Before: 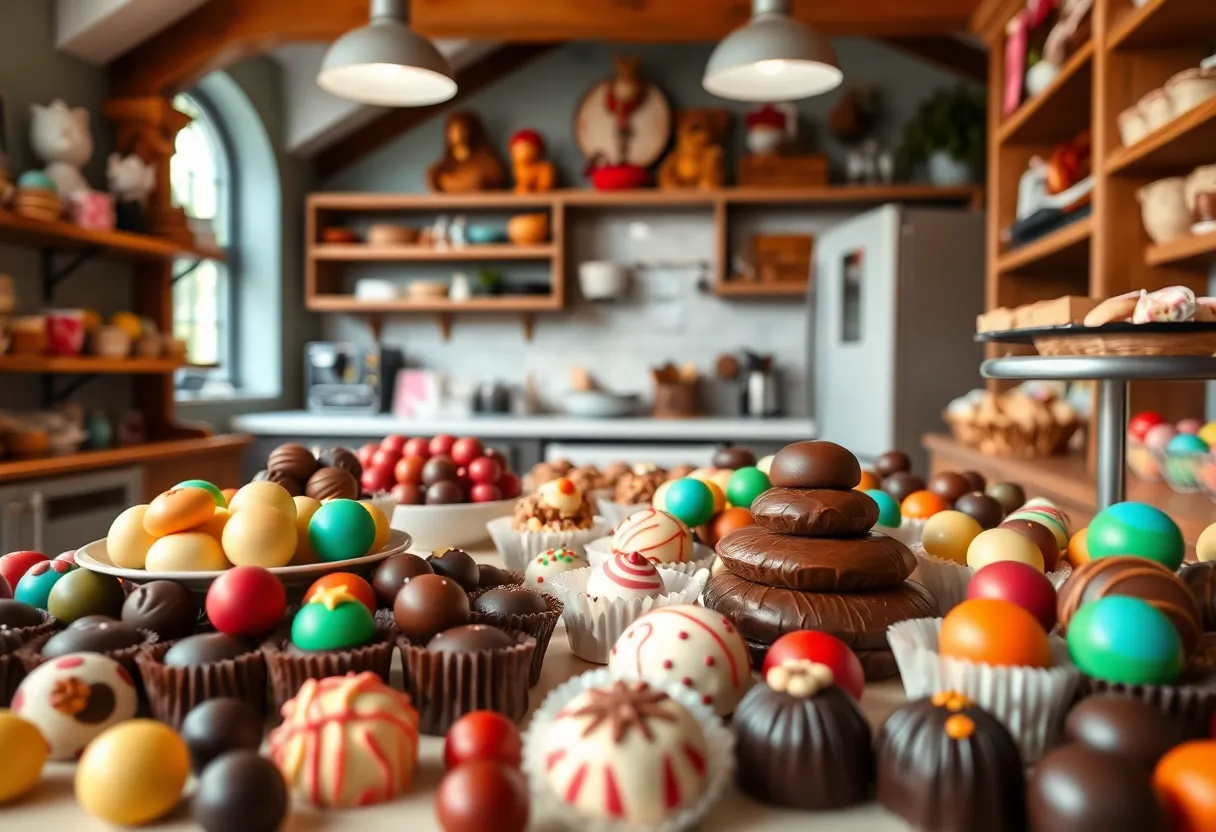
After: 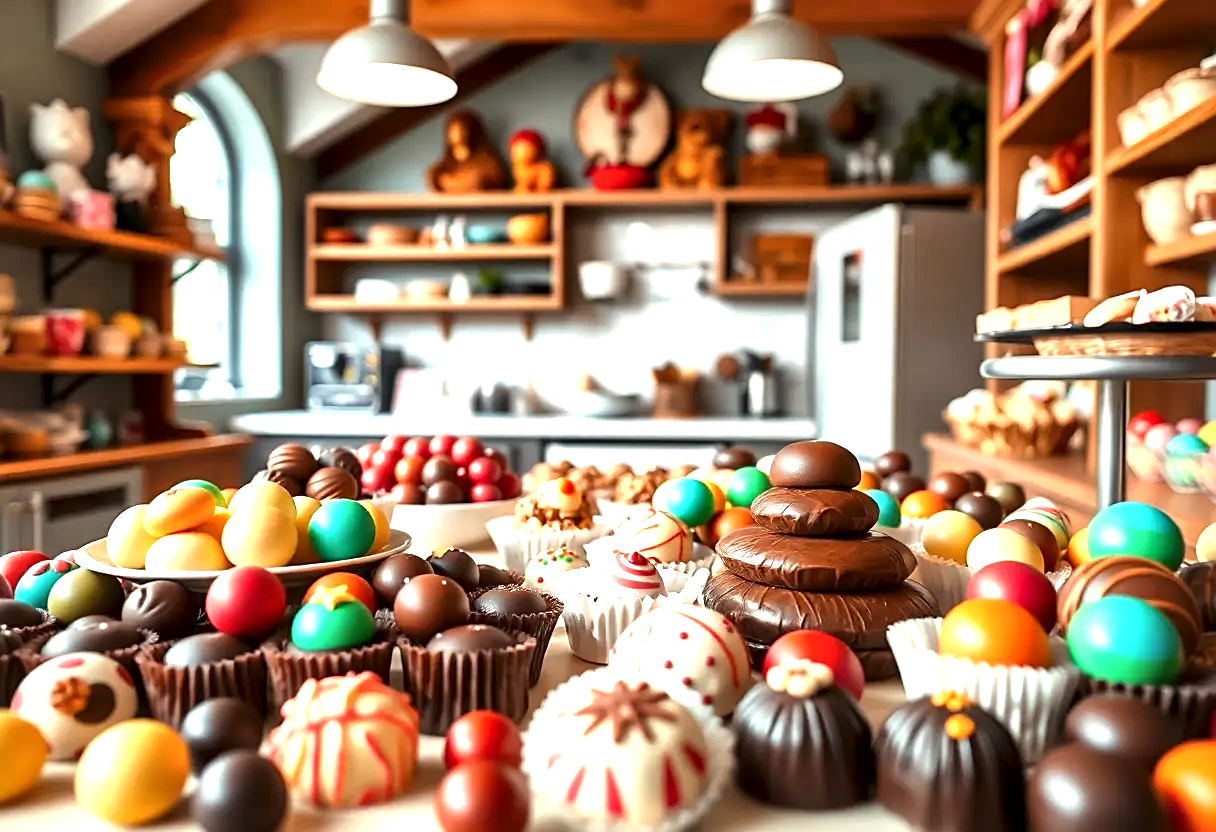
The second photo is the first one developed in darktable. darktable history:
sharpen: on, module defaults
exposure: black level correction 0, exposure 1 EV, compensate exposure bias true, compensate highlight preservation false
local contrast: mode bilateral grid, contrast 24, coarseness 60, detail 152%, midtone range 0.2
